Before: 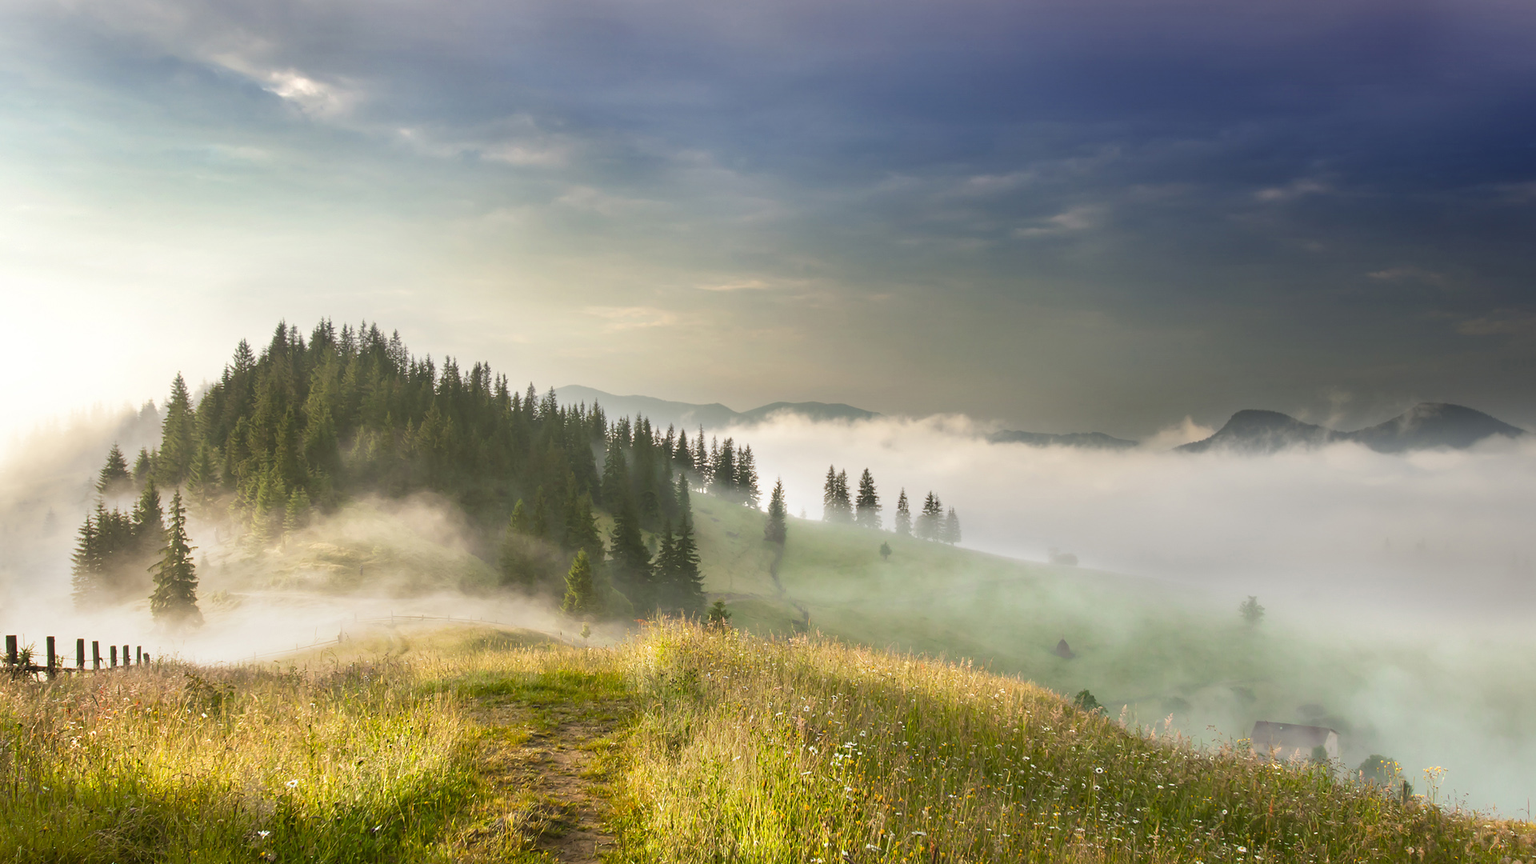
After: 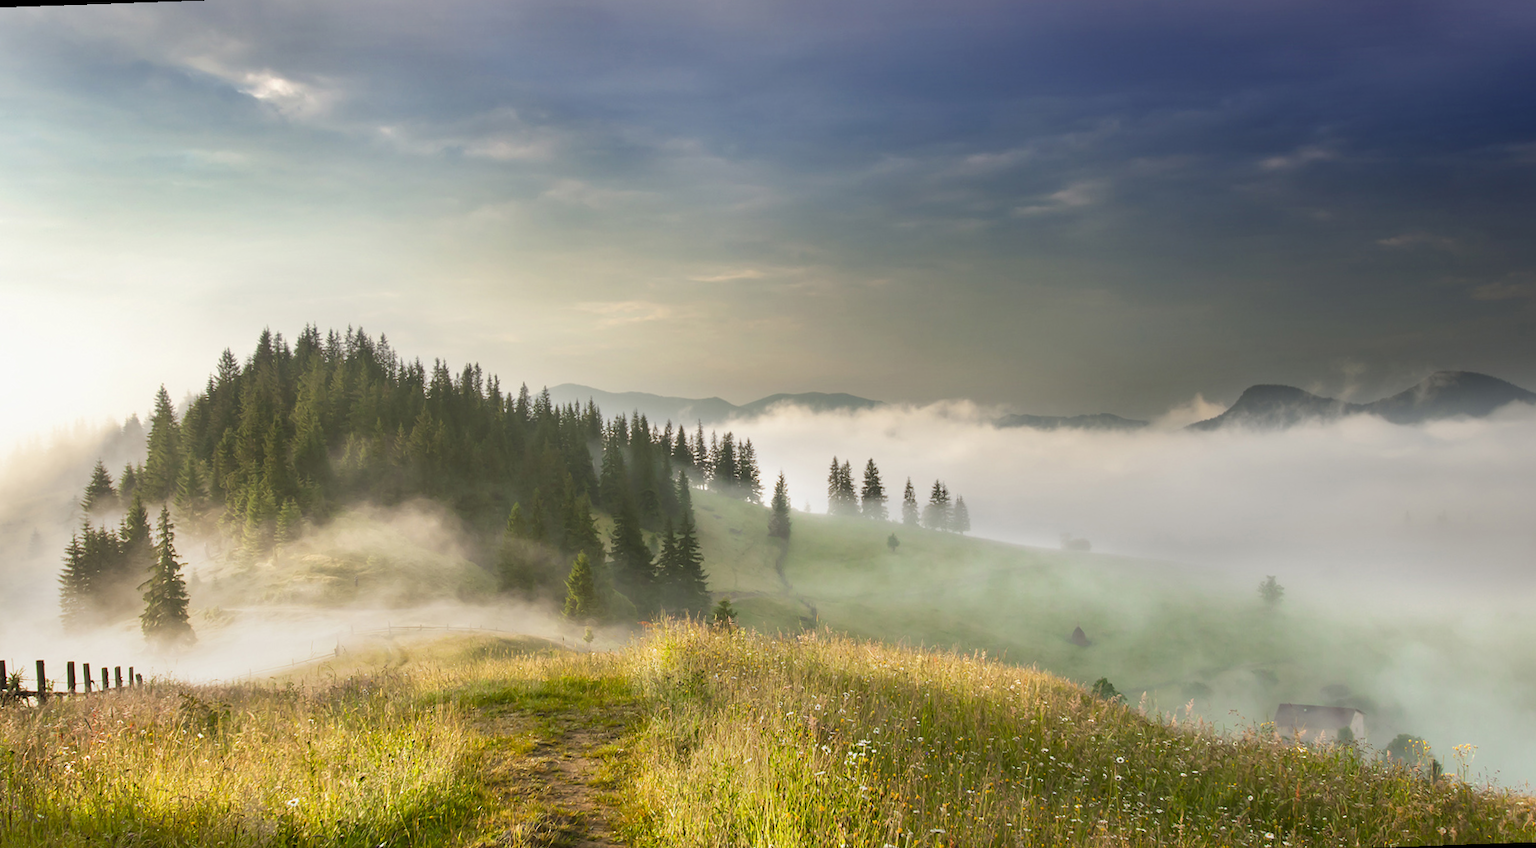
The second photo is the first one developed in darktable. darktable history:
rotate and perspective: rotation -2°, crop left 0.022, crop right 0.978, crop top 0.049, crop bottom 0.951
exposure: exposure -0.072 EV, compensate highlight preservation false
